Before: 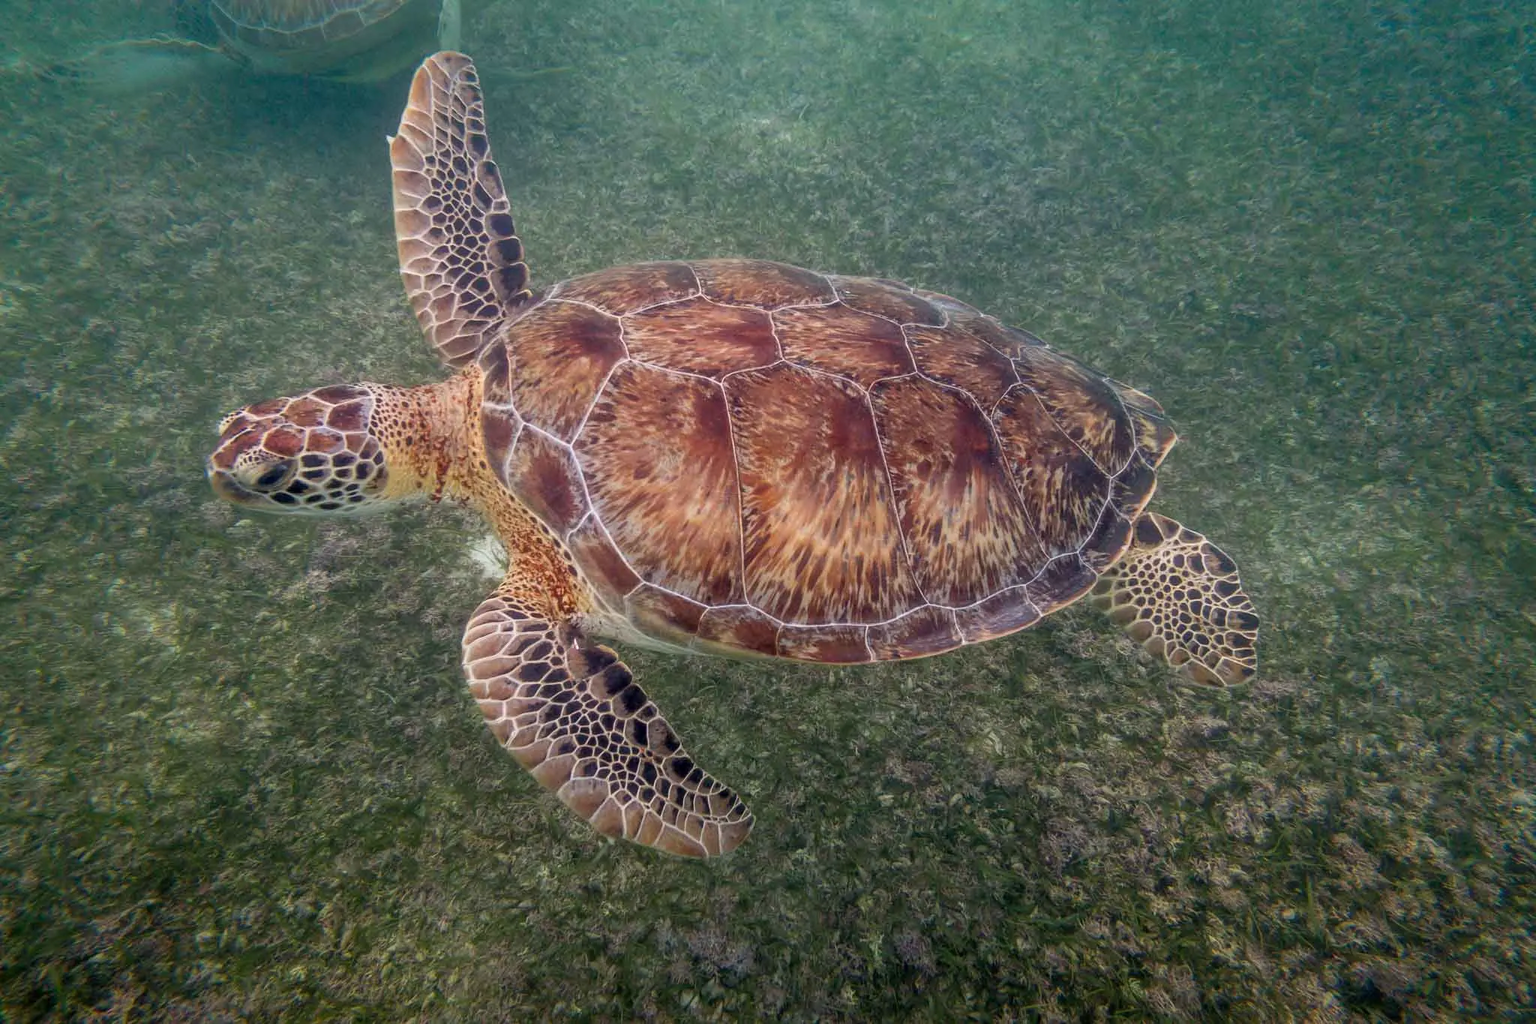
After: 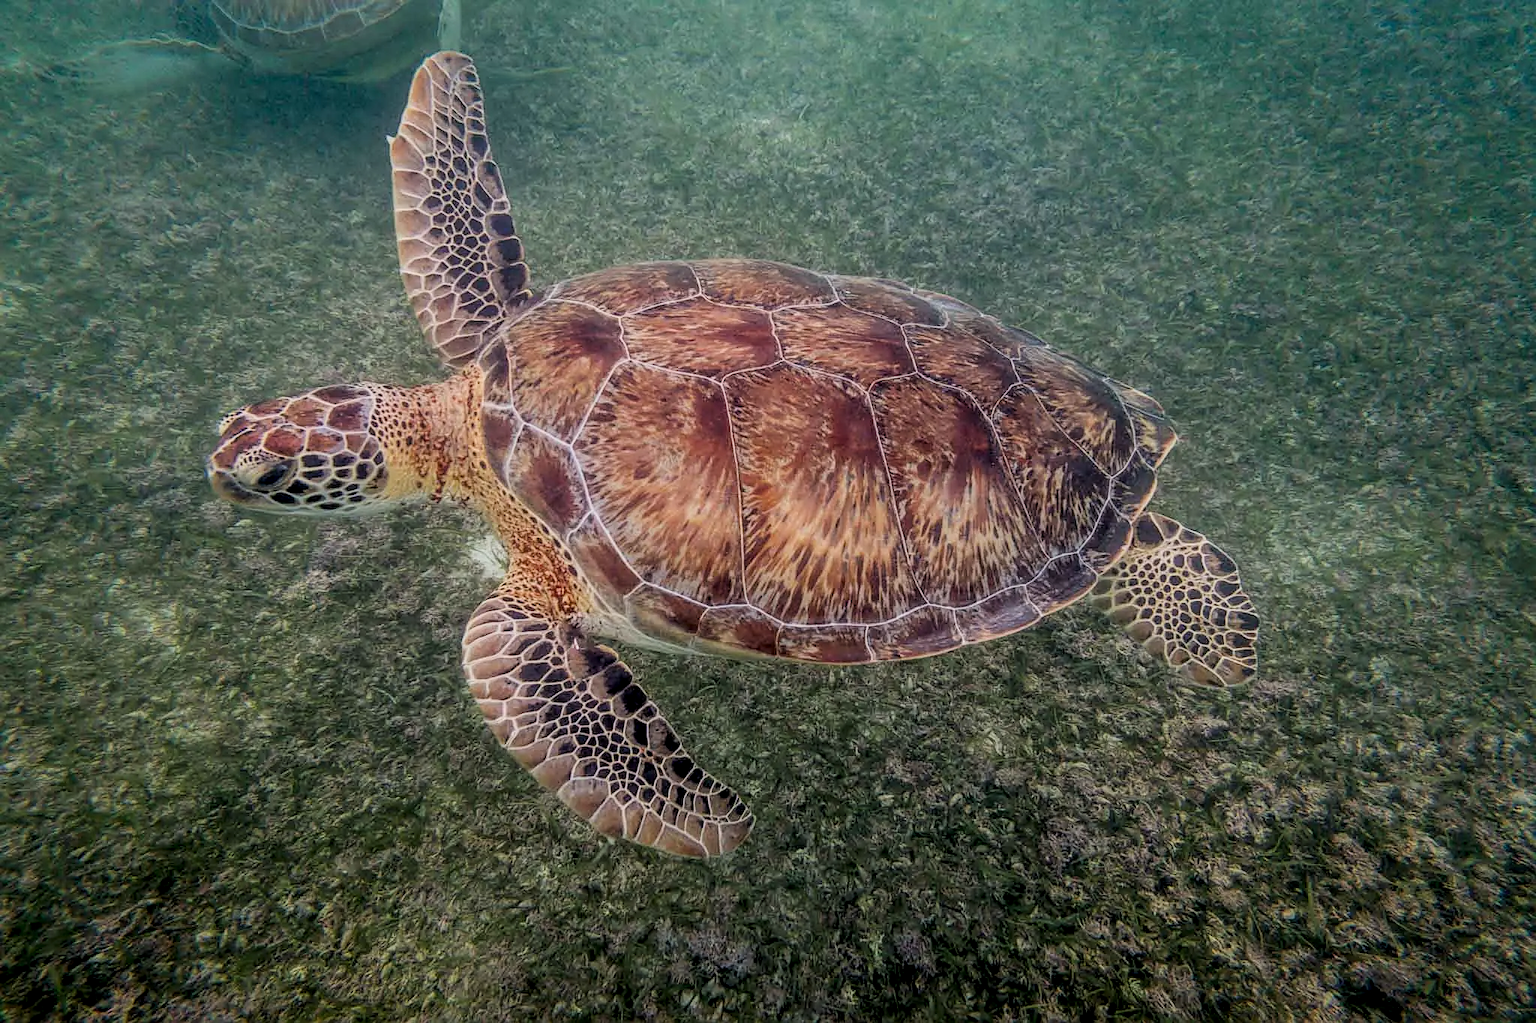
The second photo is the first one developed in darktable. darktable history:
local contrast: on, module defaults
sharpen: on, module defaults
filmic rgb: black relative exposure -7.65 EV, white relative exposure 4.56 EV, hardness 3.61, color science v6 (2022)
